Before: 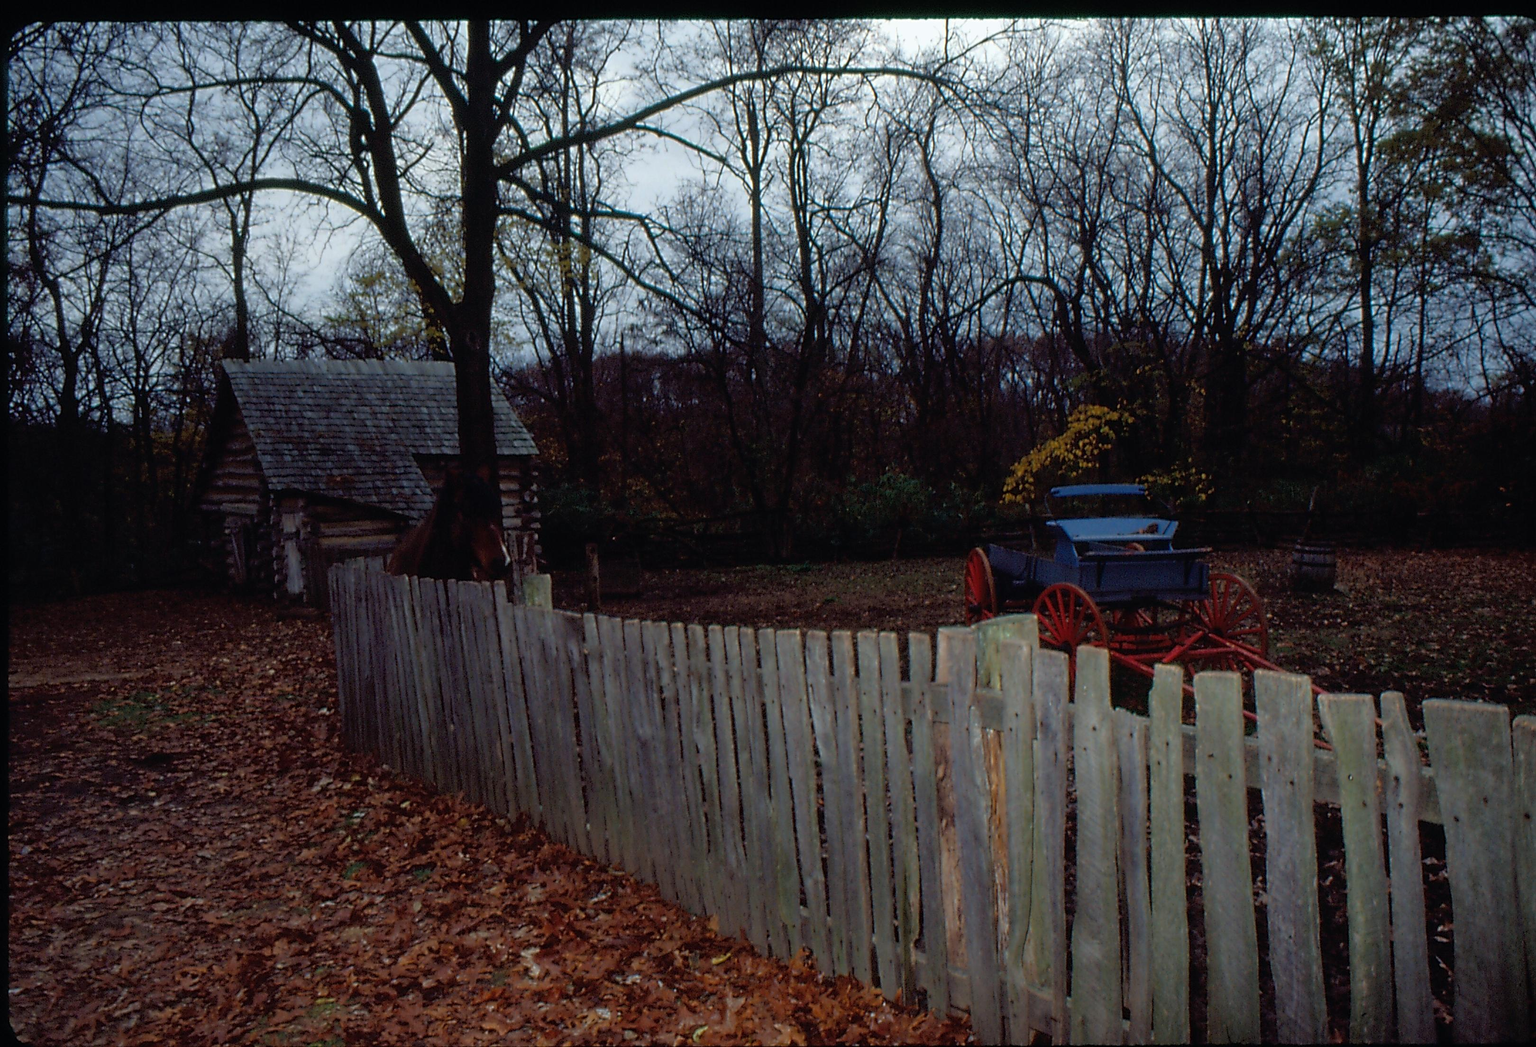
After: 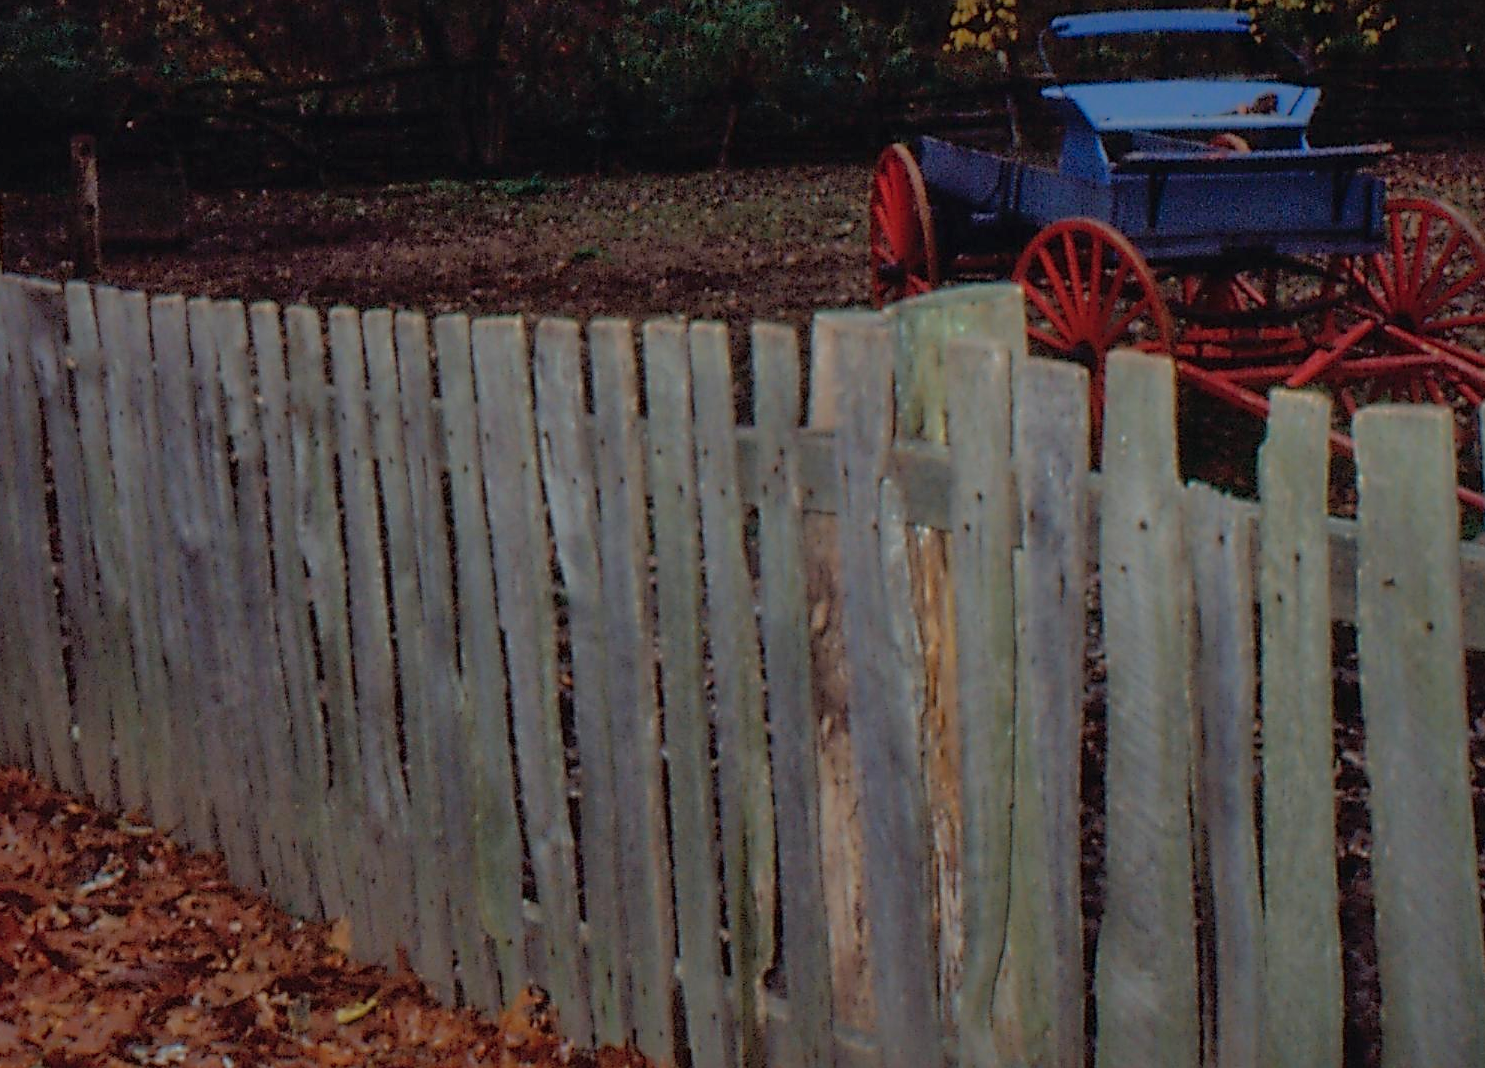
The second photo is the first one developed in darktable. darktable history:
crop: left 35.976%, top 45.819%, right 18.162%, bottom 5.807%
shadows and highlights: on, module defaults
contrast brightness saturation: contrast 0.01, saturation -0.05
